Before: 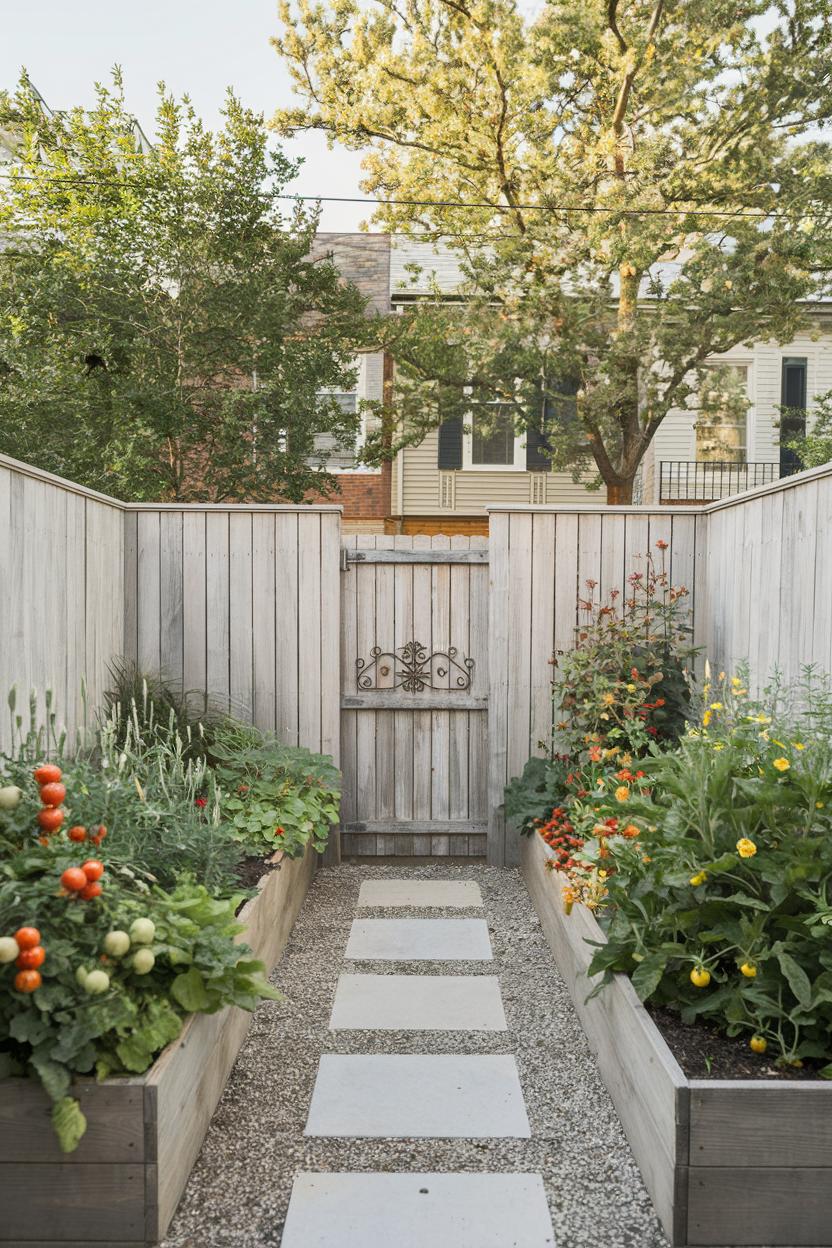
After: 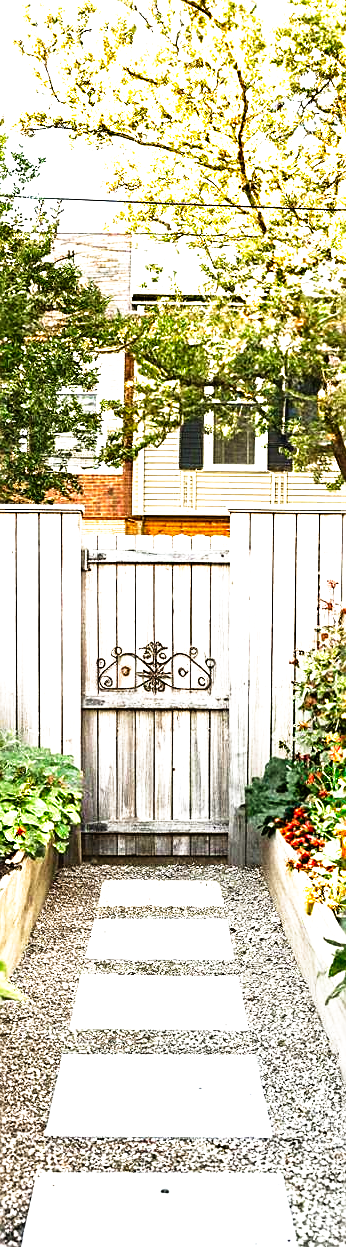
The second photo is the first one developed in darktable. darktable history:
color balance rgb: on, module defaults
filmic rgb: middle gray luminance 10%, black relative exposure -8.61 EV, white relative exposure 3.3 EV, threshold 6 EV, target black luminance 0%, hardness 5.2, latitude 44.69%, contrast 1.302, highlights saturation mix 5%, shadows ↔ highlights balance 24.64%, add noise in highlights 0, preserve chrominance no, color science v3 (2019), use custom middle-gray values true, iterations of high-quality reconstruction 0, contrast in highlights soft, enable highlight reconstruction true
tone curve: curves: ch0 [(0, 0) (0.003, 0.001) (0.011, 0.002) (0.025, 0.002) (0.044, 0.006) (0.069, 0.01) (0.1, 0.017) (0.136, 0.023) (0.177, 0.038) (0.224, 0.066) (0.277, 0.118) (0.335, 0.185) (0.399, 0.264) (0.468, 0.365) (0.543, 0.475) (0.623, 0.606) (0.709, 0.759) (0.801, 0.923) (0.898, 0.999) (1, 1)], preserve colors none
sharpen: on, module defaults
crop: left 31.229%, right 27.105%
